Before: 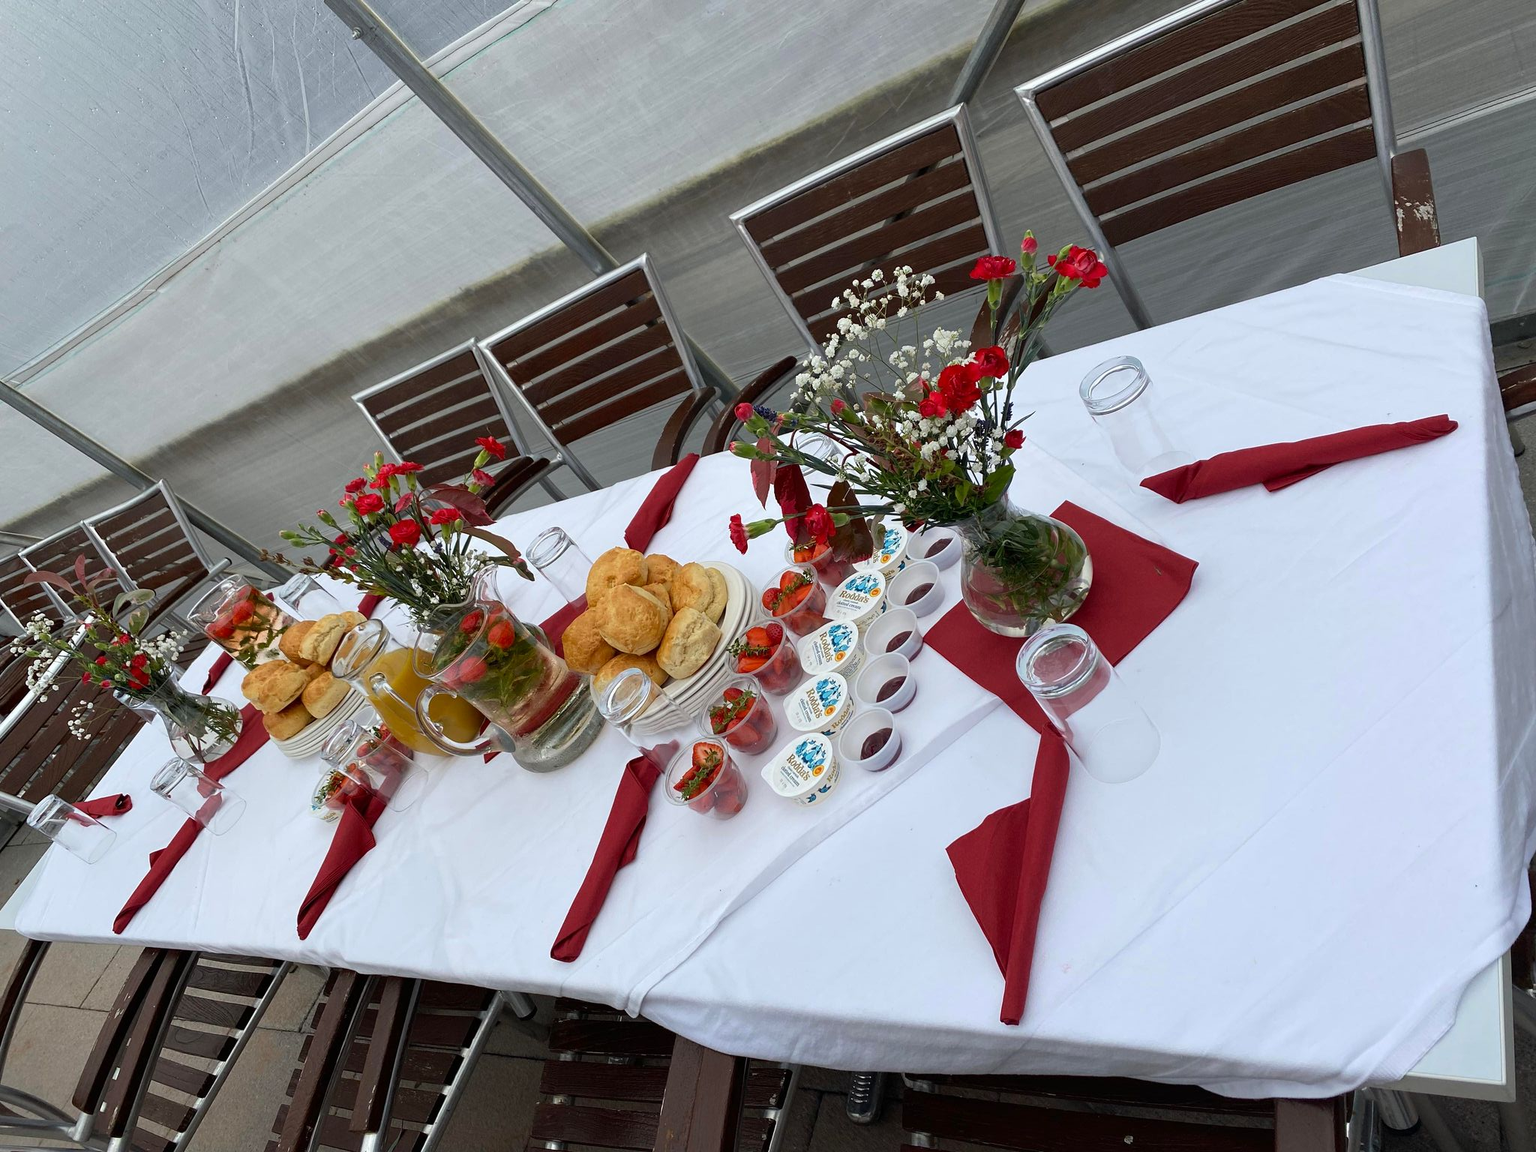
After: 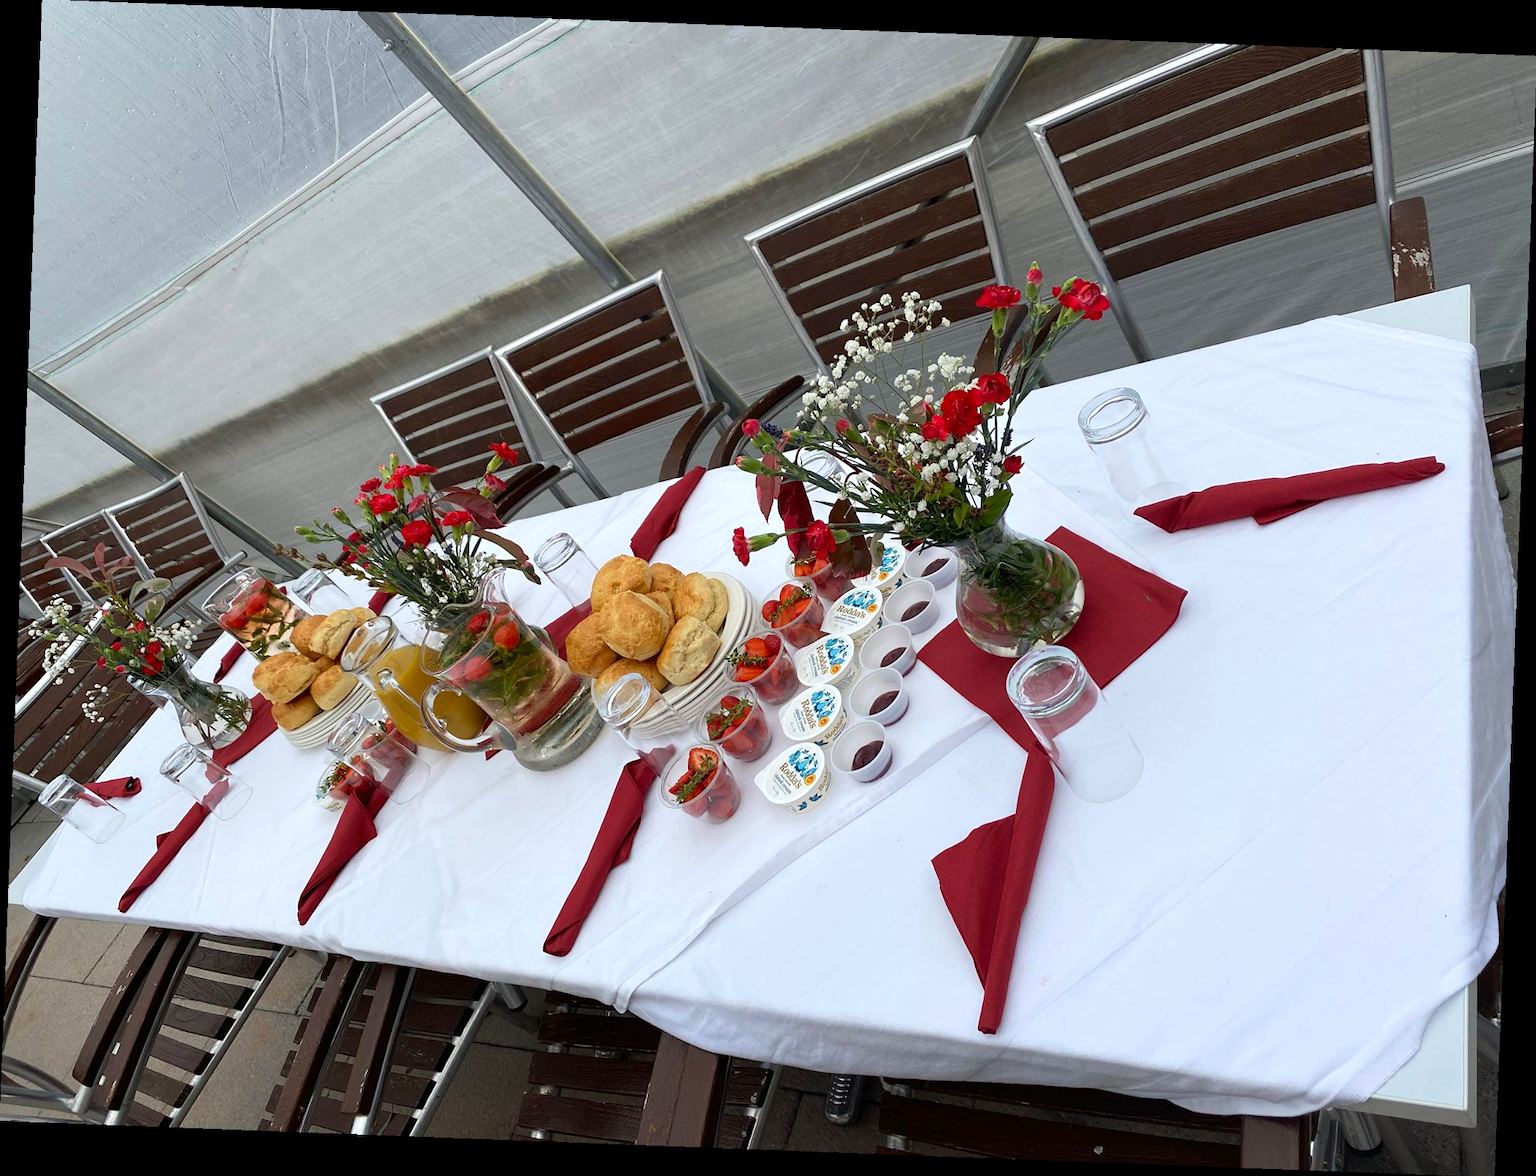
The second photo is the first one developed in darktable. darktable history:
levels: levels [0, 0.474, 0.947]
rotate and perspective: rotation 2.17°, automatic cropping off
